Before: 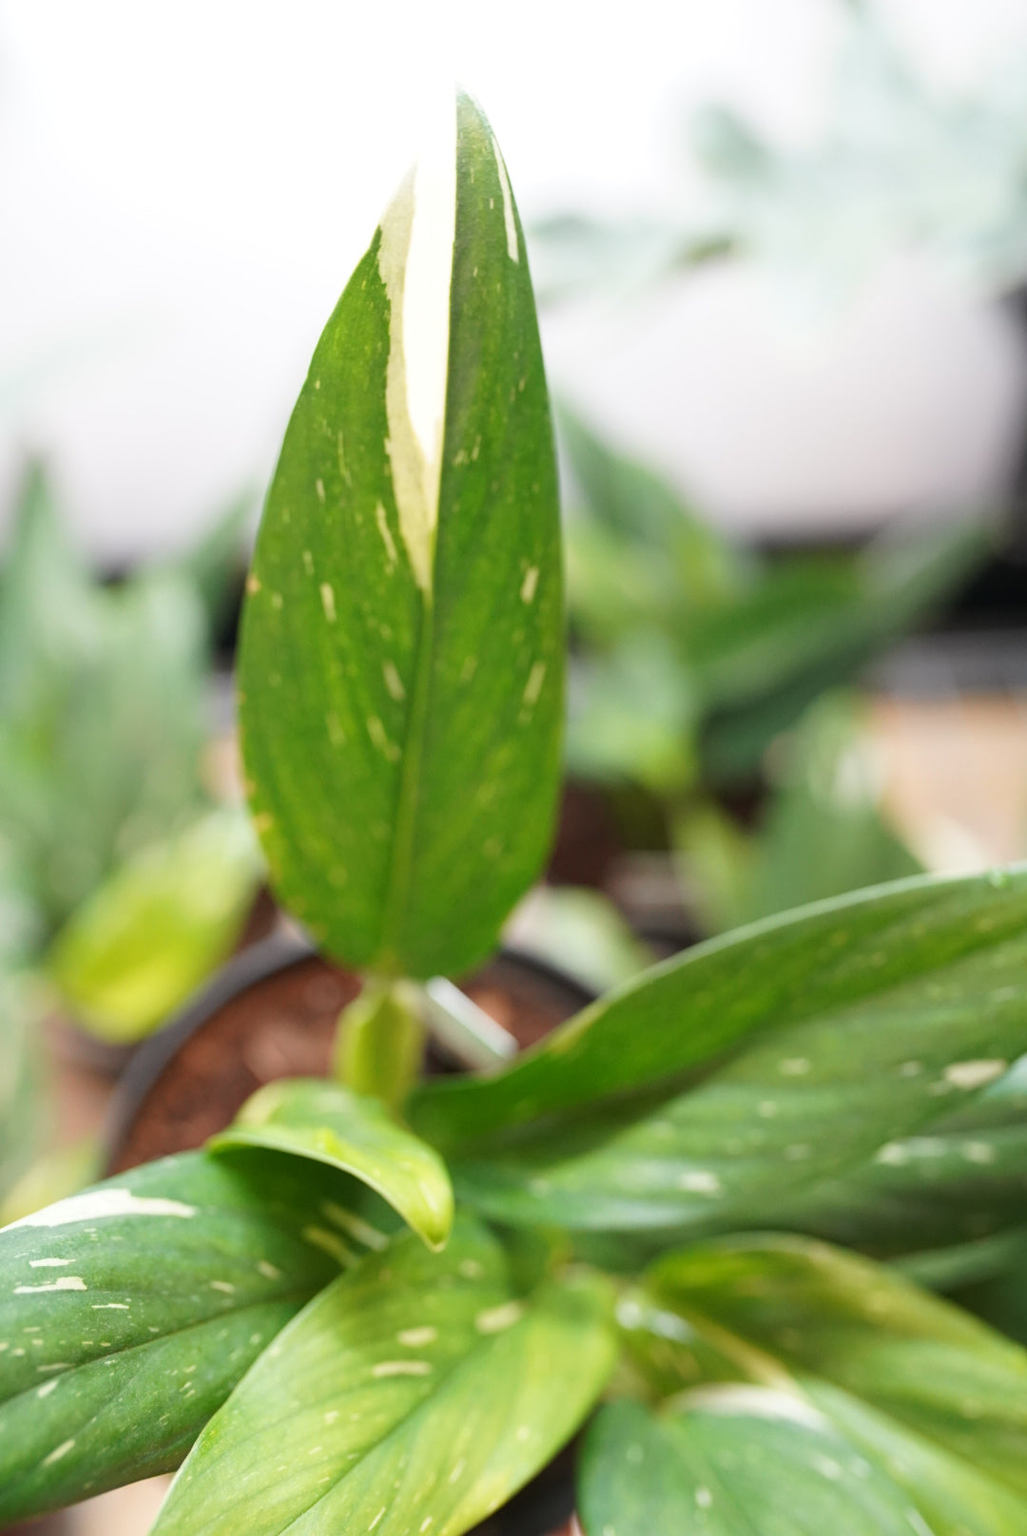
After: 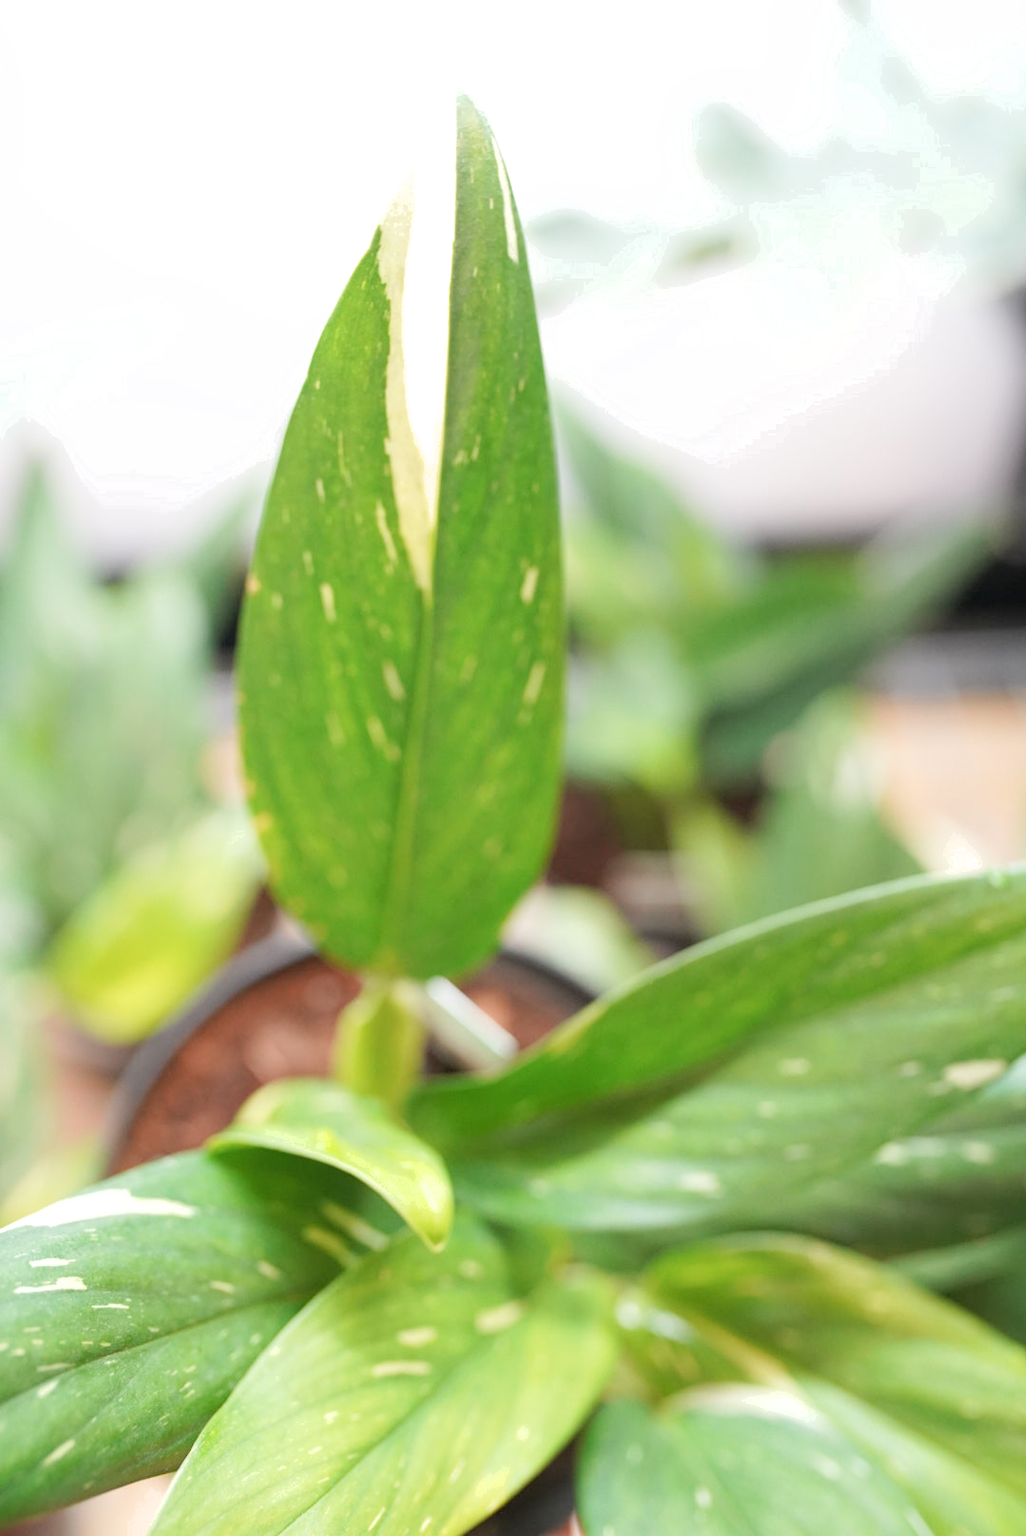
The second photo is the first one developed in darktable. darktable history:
filmic rgb: middle gray luminance 18.3%, black relative exposure -10.51 EV, white relative exposure 3.4 EV, target black luminance 0%, hardness 6.07, latitude 98.53%, contrast 0.849, shadows ↔ highlights balance 0.634%
exposure: black level correction 0, exposure 1 EV, compensate highlight preservation false
